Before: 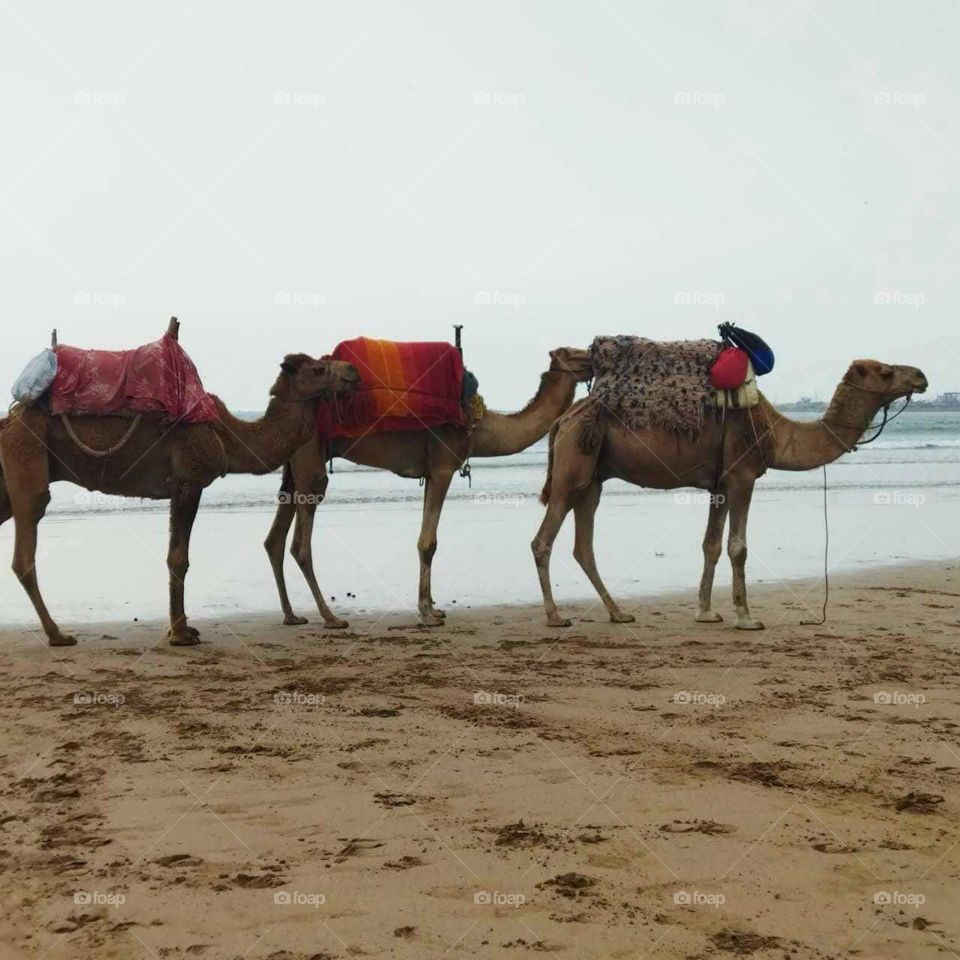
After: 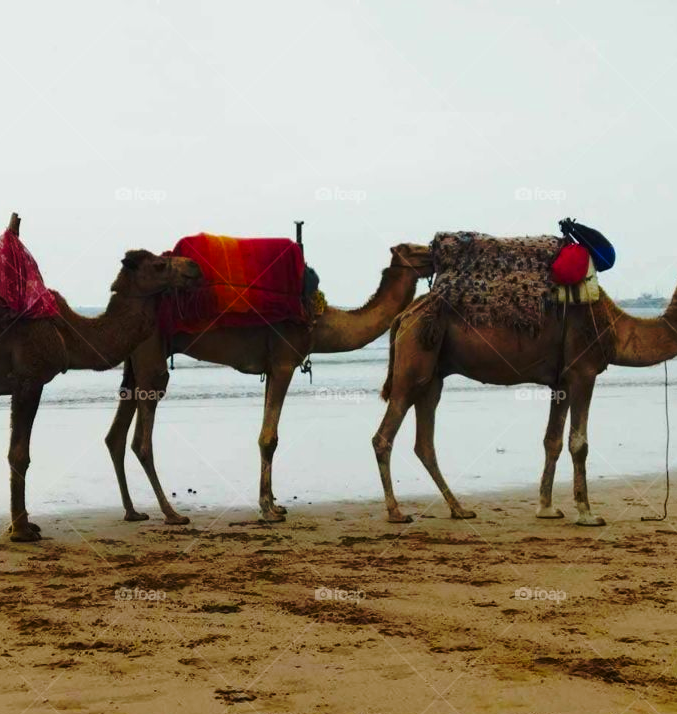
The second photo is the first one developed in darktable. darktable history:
crop and rotate: left 16.6%, top 10.874%, right 12.835%, bottom 14.675%
base curve: curves: ch0 [(0, 0) (0.073, 0.04) (0.157, 0.139) (0.492, 0.492) (0.758, 0.758) (1, 1)], preserve colors none
color balance rgb: perceptual saturation grading › global saturation 30.428%
